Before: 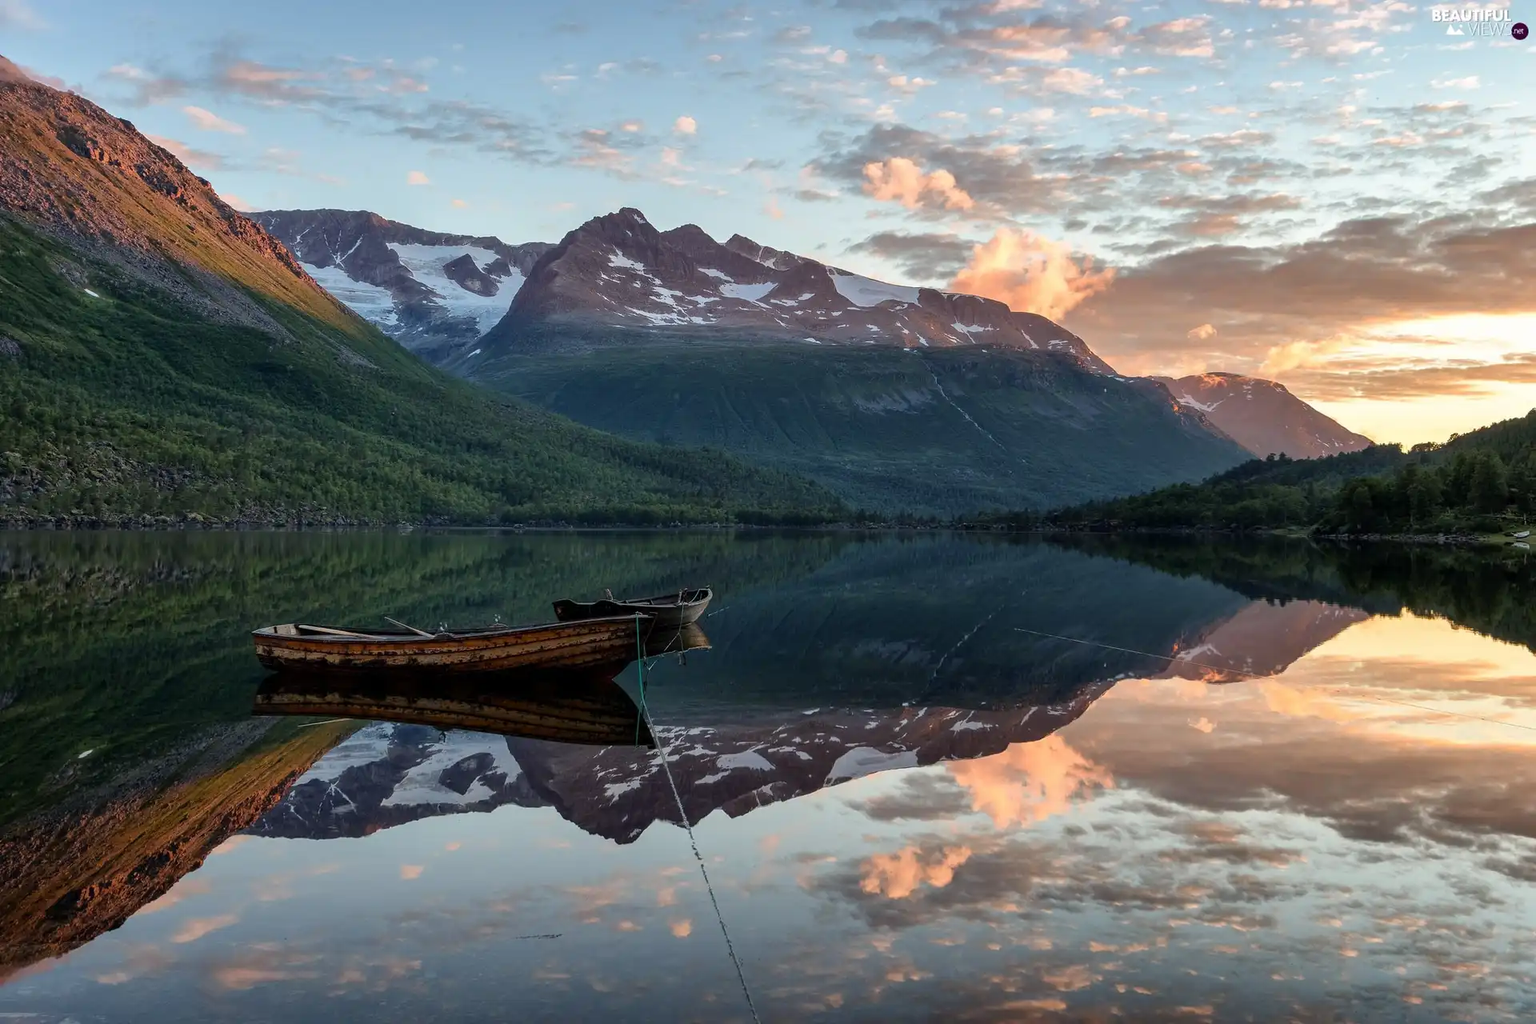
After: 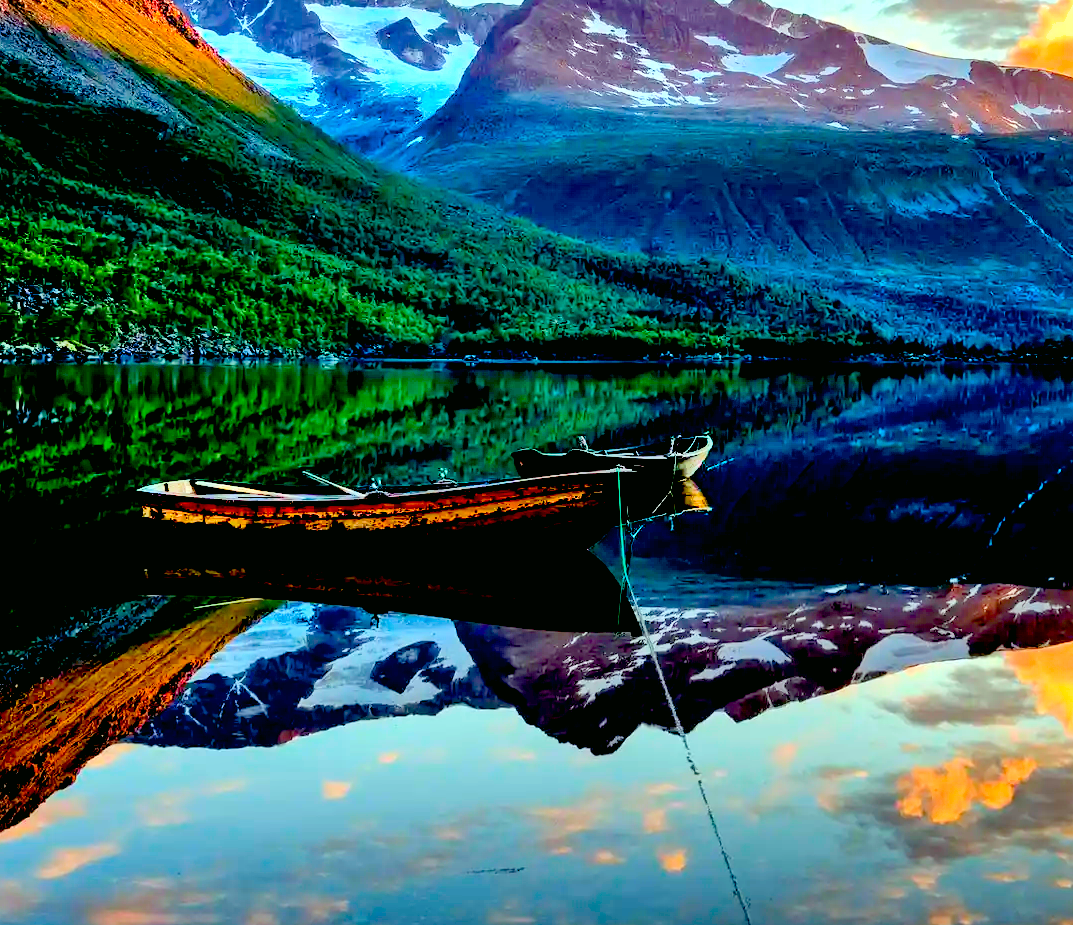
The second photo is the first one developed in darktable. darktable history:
crop: left 9.298%, top 23.514%, right 34.805%, bottom 4.191%
shadows and highlights: shadows 52.47, soften with gaussian
color correction: highlights a* -7.49, highlights b* 1.51, shadows a* -3.8, saturation 1.43
exposure: black level correction 0.029, exposure -0.075 EV, compensate exposure bias true, compensate highlight preservation false
tone equalizer: -7 EV 0.162 EV, -6 EV 0.629 EV, -5 EV 1.19 EV, -4 EV 1.32 EV, -3 EV 1.17 EV, -2 EV 0.6 EV, -1 EV 0.151 EV, smoothing diameter 24.99%, edges refinement/feathering 6.03, preserve details guided filter
color balance rgb: shadows lift › chroma 1.03%, shadows lift › hue 29.72°, perceptual saturation grading › global saturation 30.35%, perceptual brilliance grading › global brilliance 11.455%, global vibrance 20%
